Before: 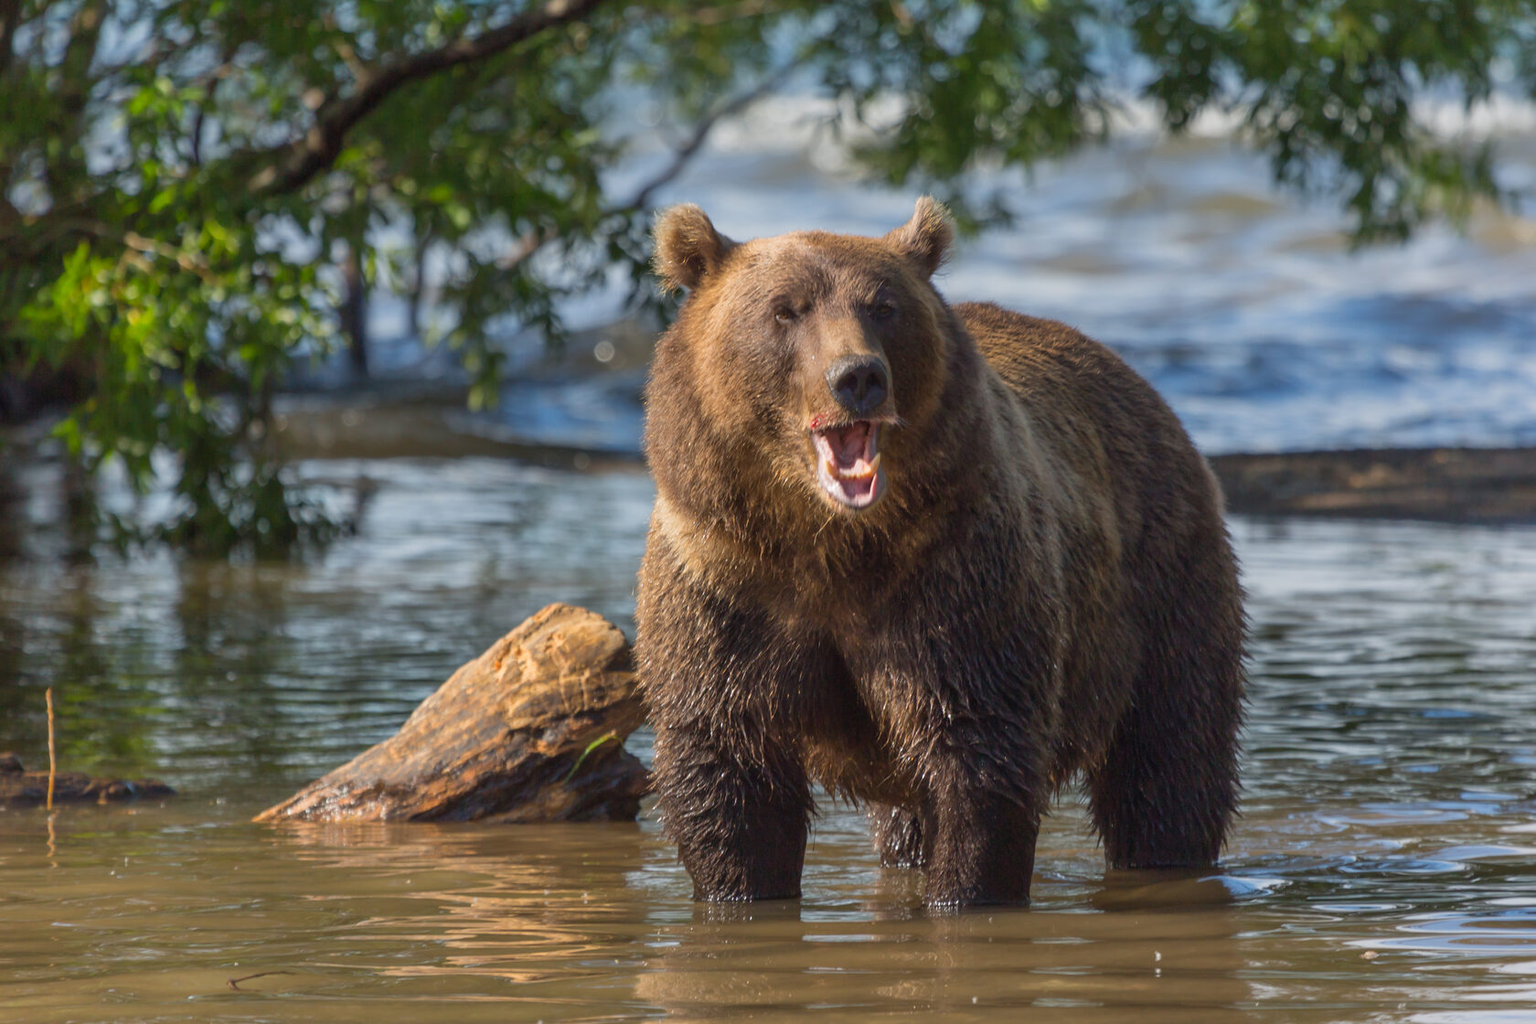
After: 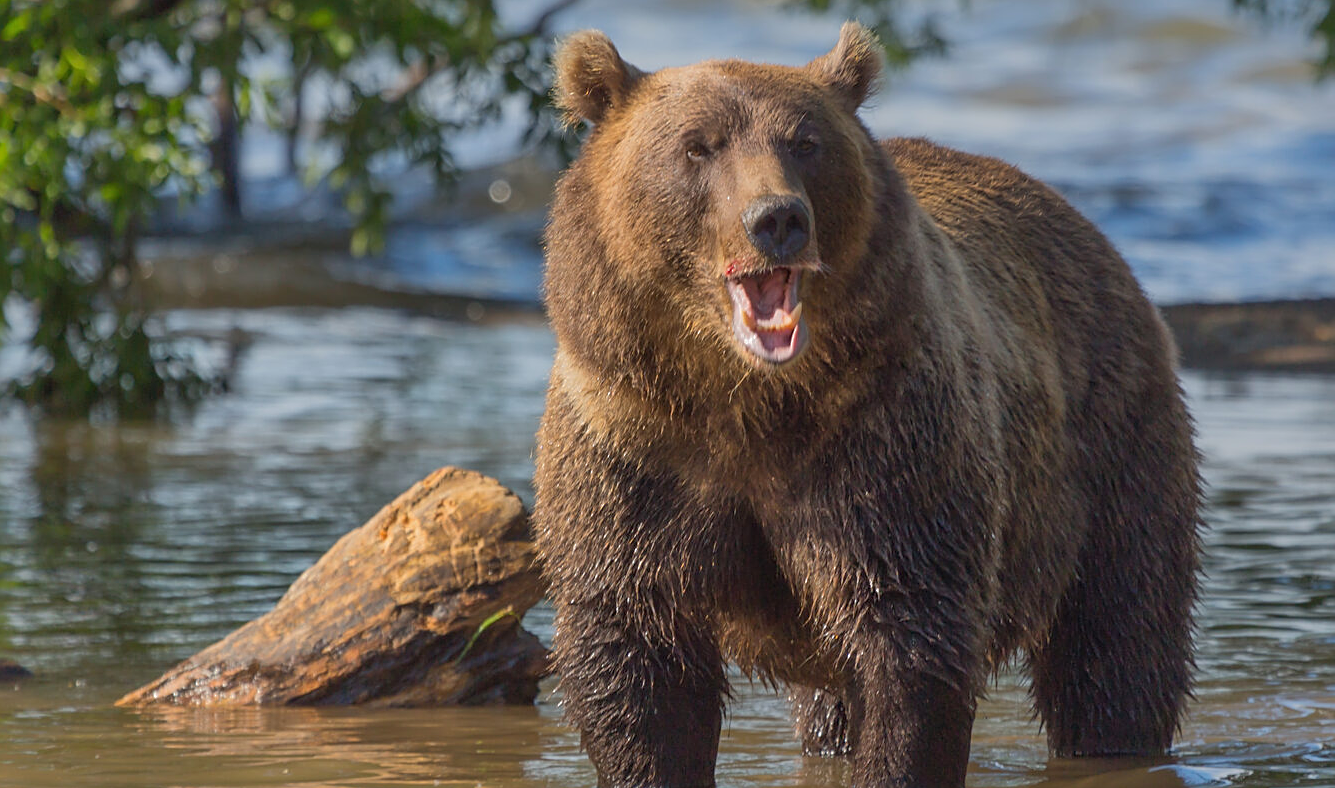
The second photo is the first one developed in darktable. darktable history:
sharpen: on, module defaults
crop: left 9.592%, top 17.259%, right 10.929%, bottom 12.375%
shadows and highlights: shadows 39.42, highlights -60.04
